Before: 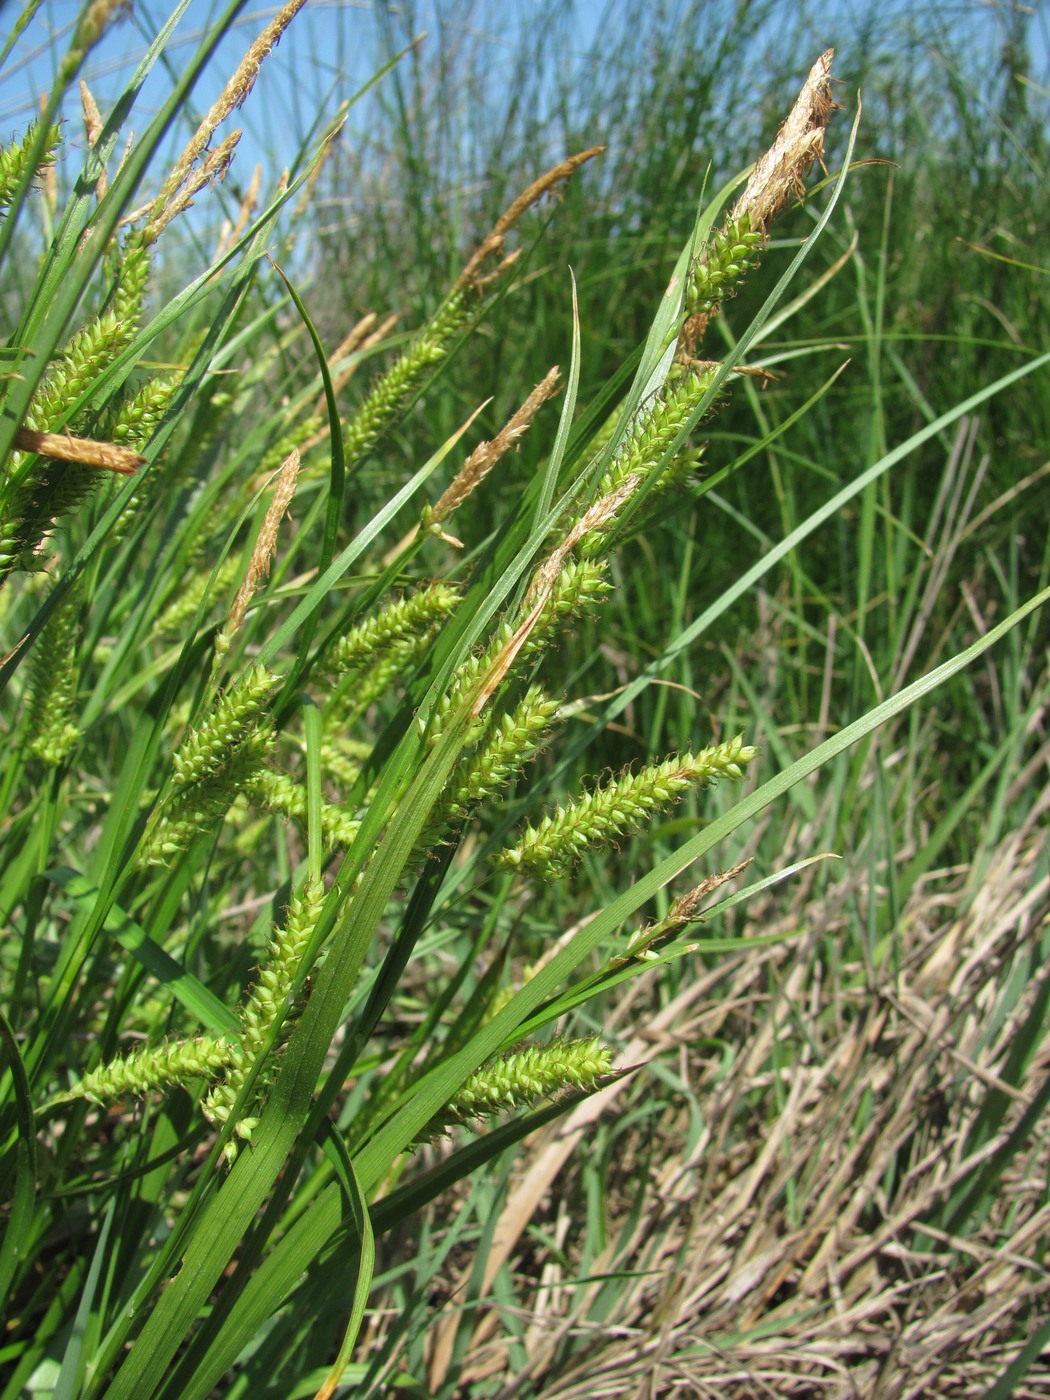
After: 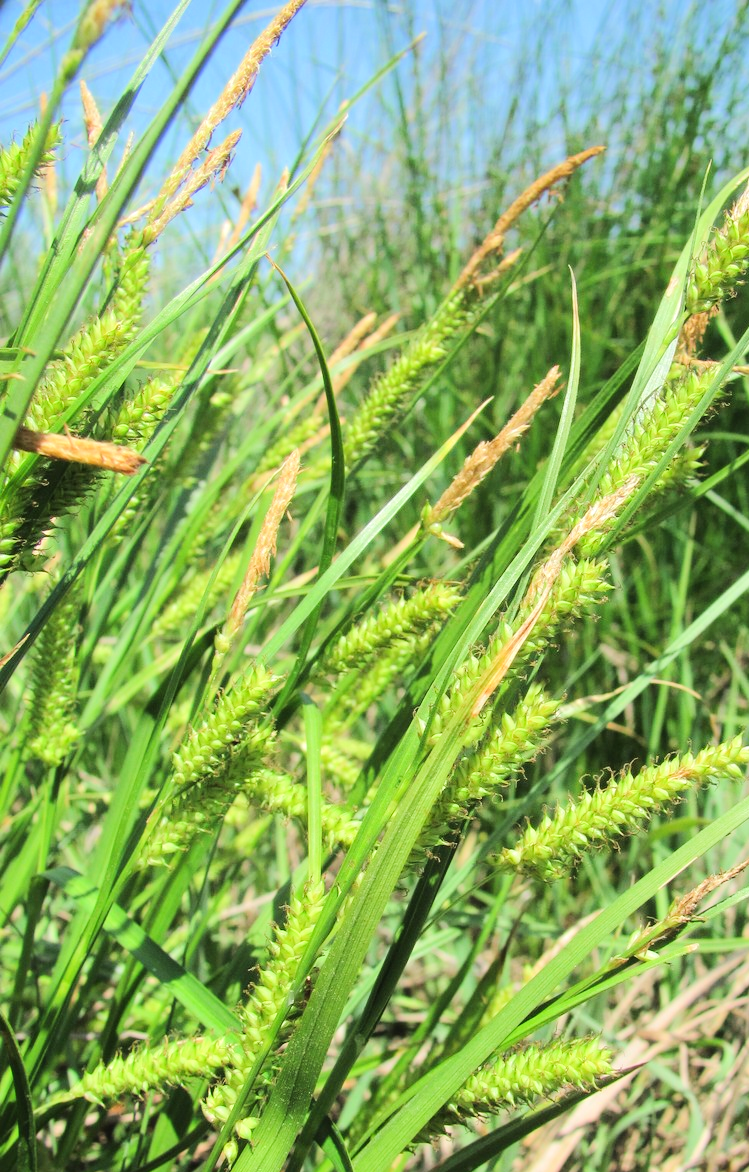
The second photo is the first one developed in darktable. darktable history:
tone equalizer: -7 EV 0.156 EV, -6 EV 0.637 EV, -5 EV 1.16 EV, -4 EV 1.33 EV, -3 EV 1.13 EV, -2 EV 0.6 EV, -1 EV 0.162 EV, edges refinement/feathering 500, mask exposure compensation -1.57 EV, preserve details no
crop: right 28.661%, bottom 16.271%
